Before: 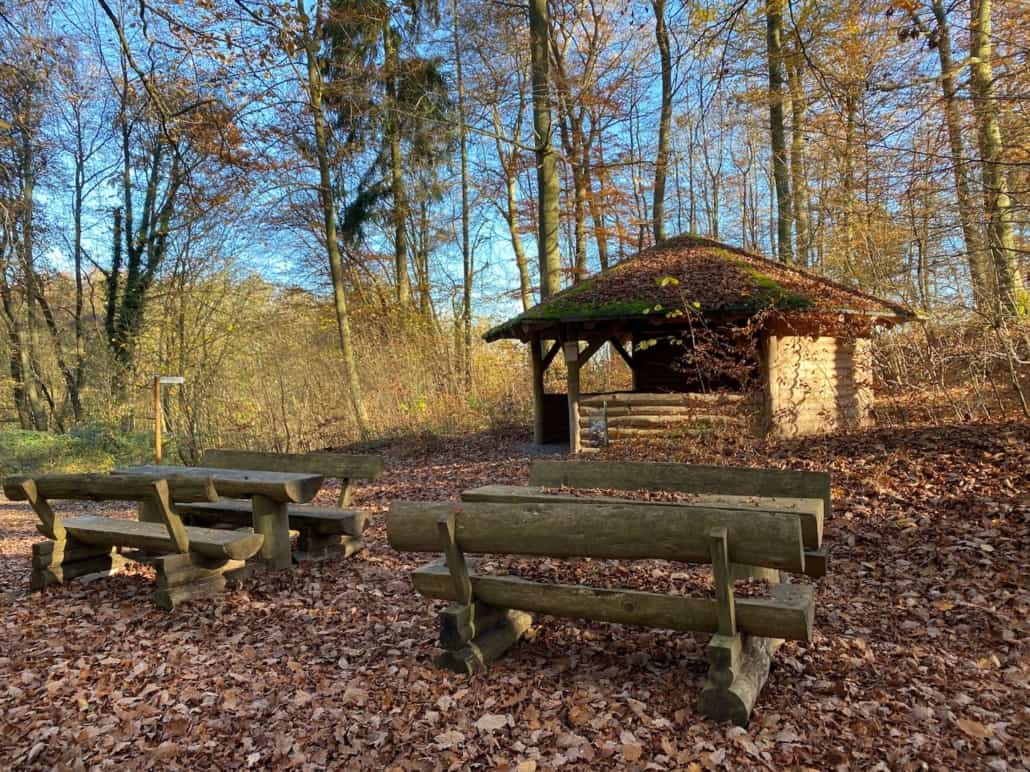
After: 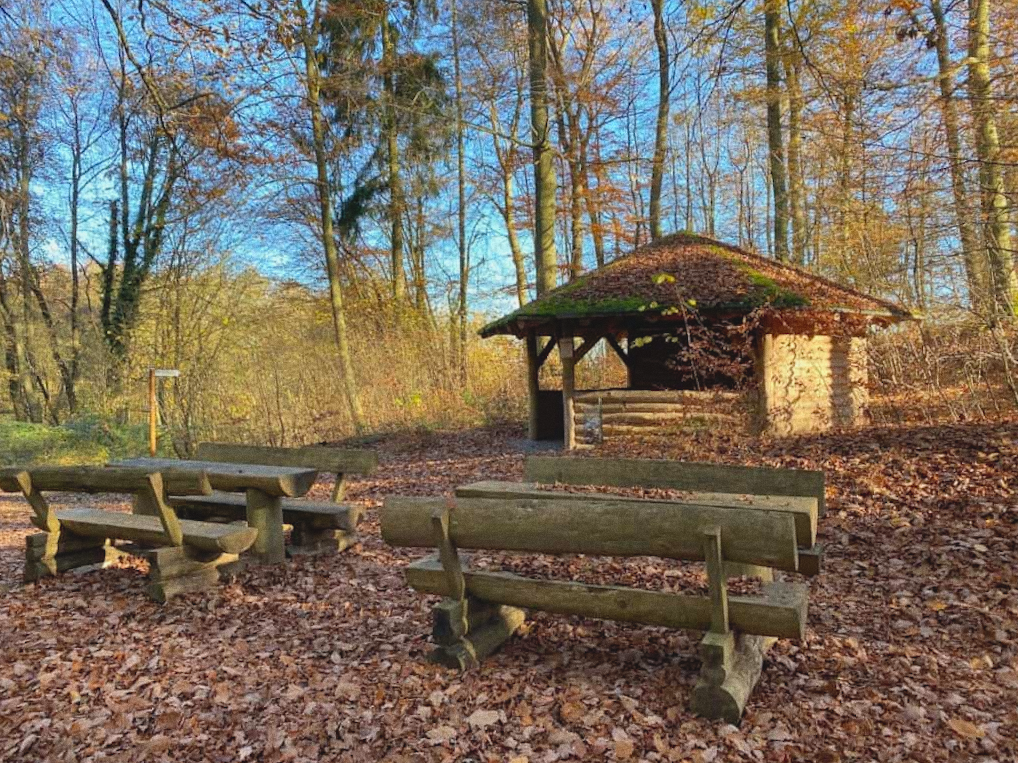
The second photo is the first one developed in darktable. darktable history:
crop and rotate: angle -0.5°
grain: on, module defaults
contrast brightness saturation: contrast -0.1, brightness 0.05, saturation 0.08
